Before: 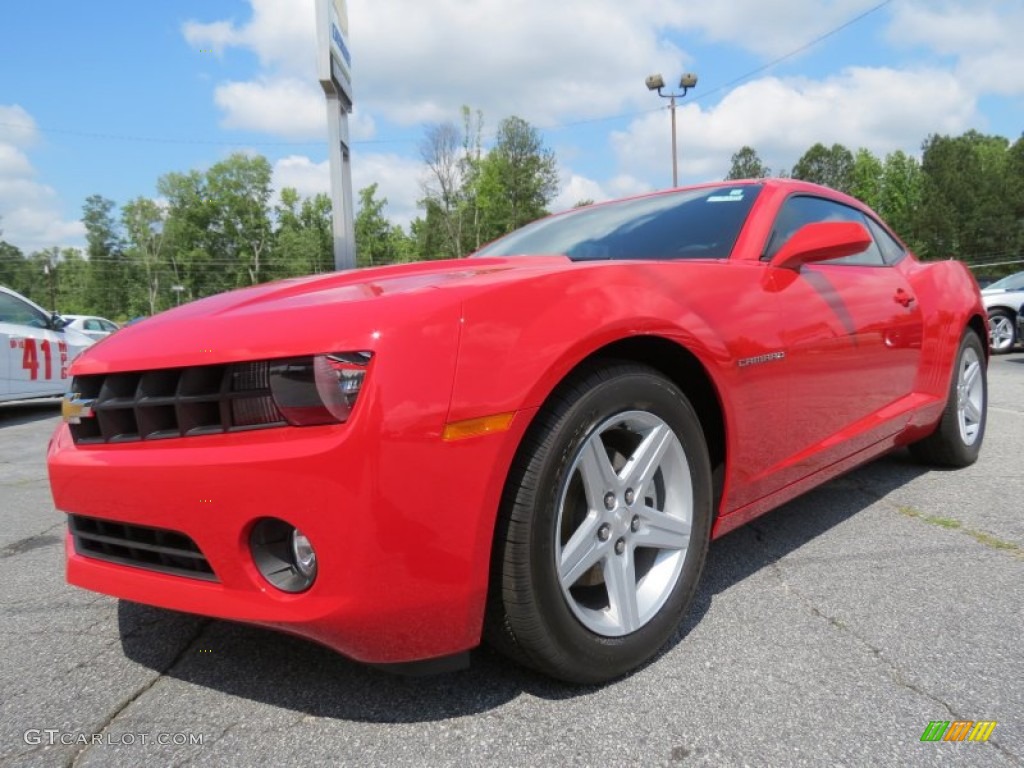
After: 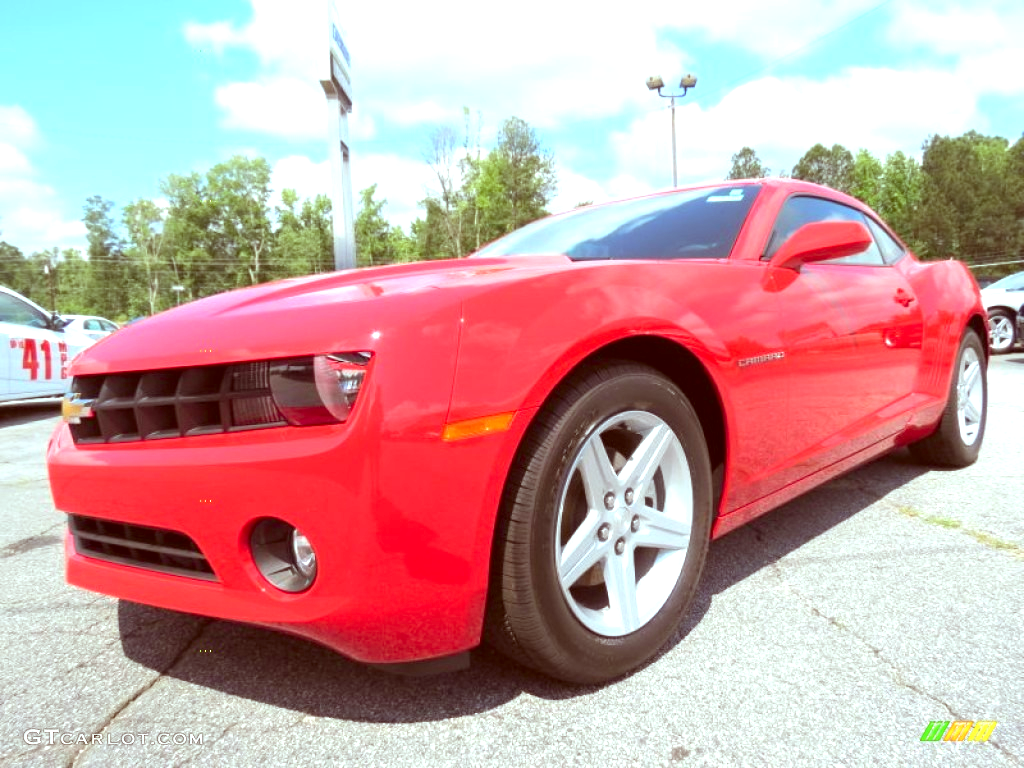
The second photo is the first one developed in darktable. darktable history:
exposure: black level correction 0, exposure 1.181 EV, compensate exposure bias true, compensate highlight preservation false
color correction: highlights a* -7.16, highlights b* -0.185, shadows a* 20.2, shadows b* 12.3
